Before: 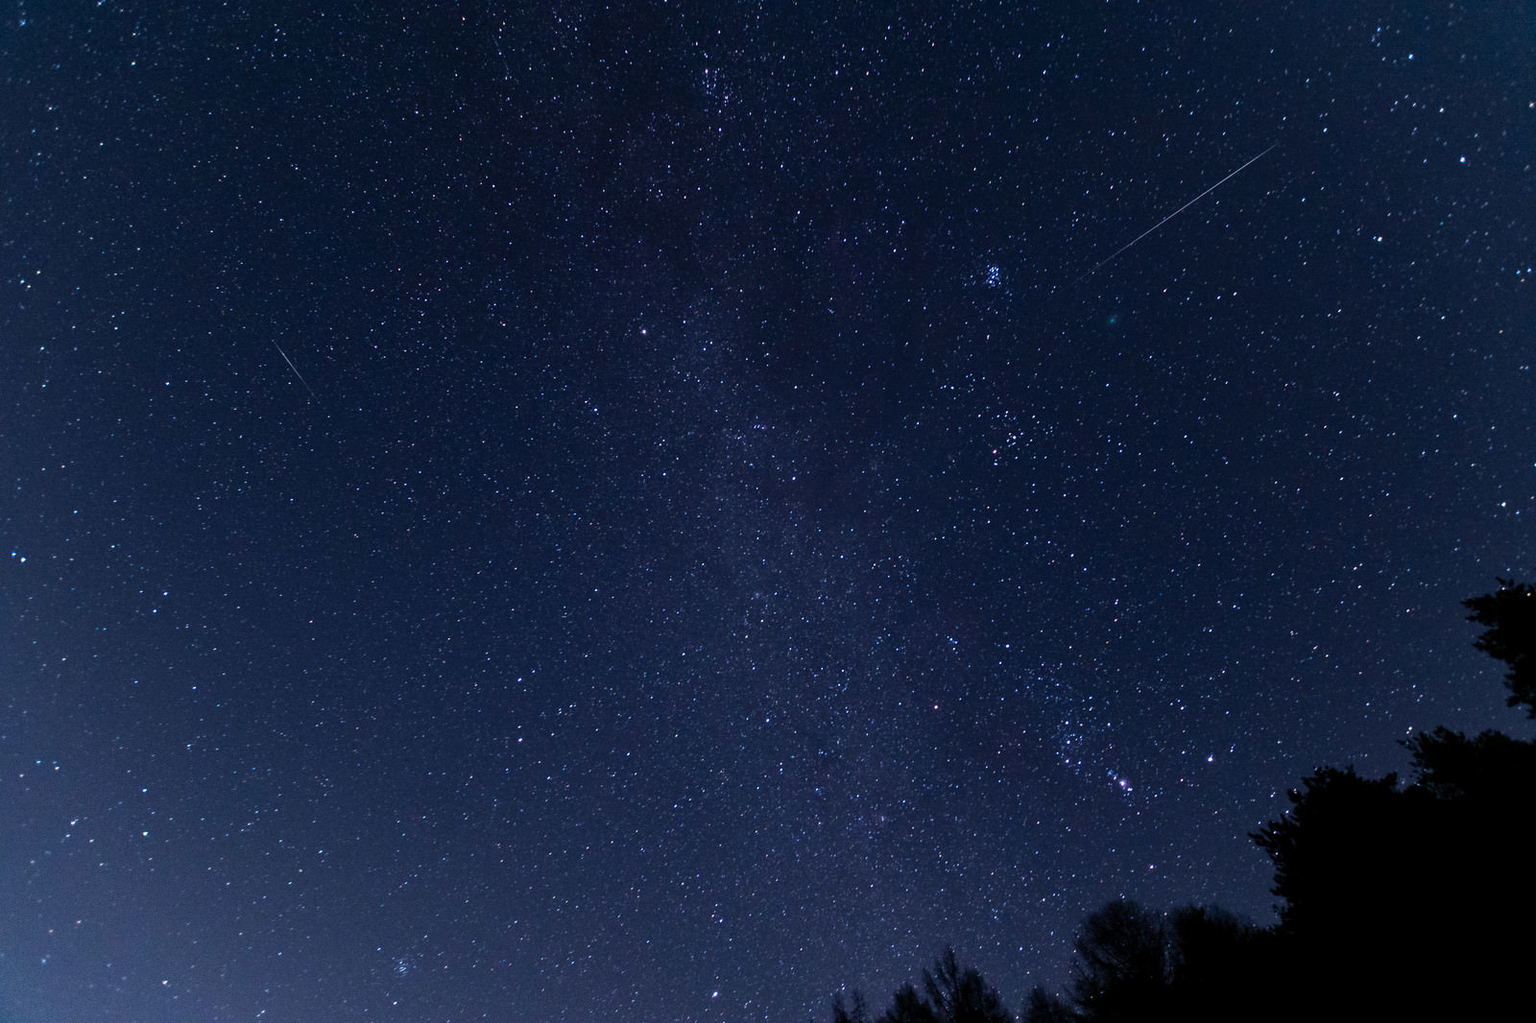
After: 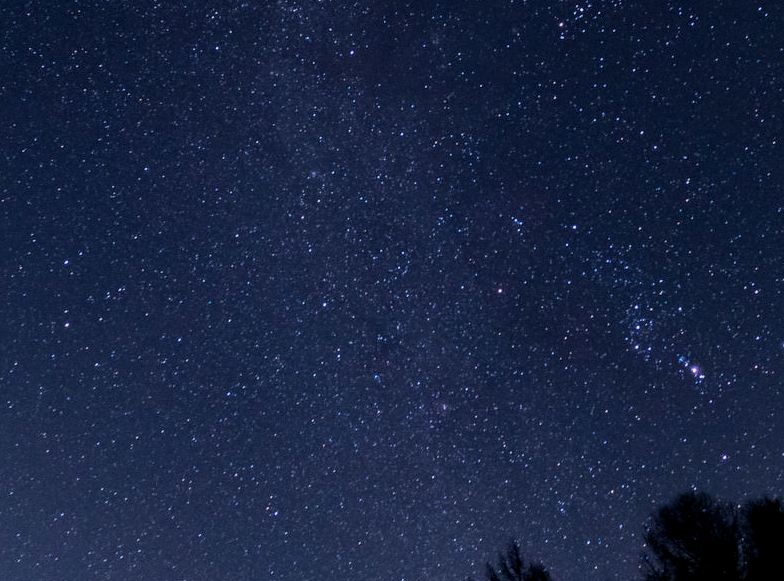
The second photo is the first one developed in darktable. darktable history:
crop: left 29.731%, top 41.903%, right 21.238%, bottom 3.516%
local contrast: on, module defaults
